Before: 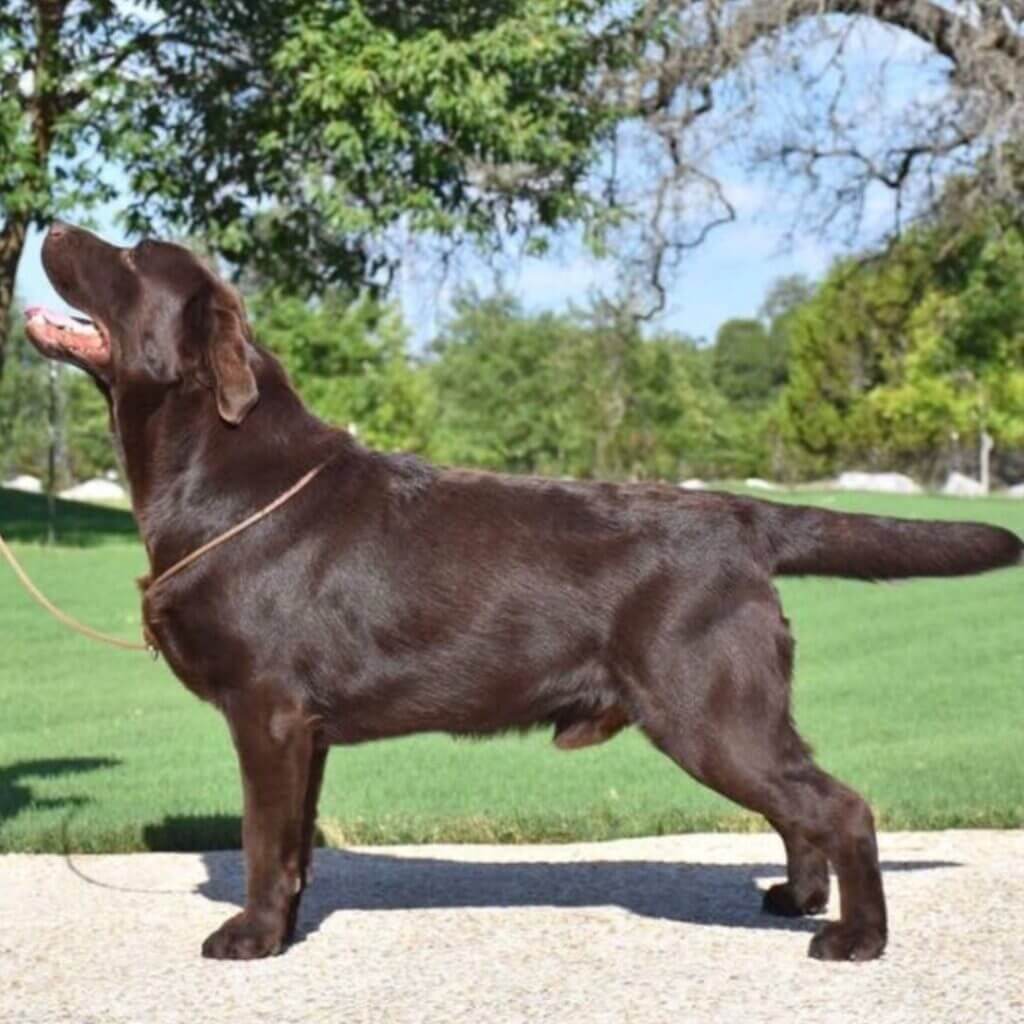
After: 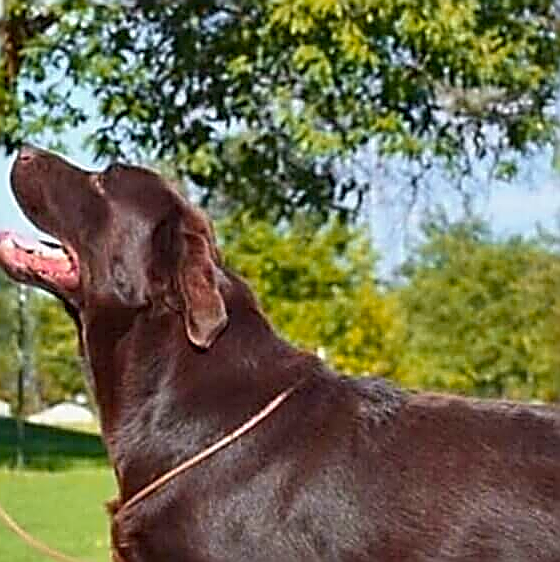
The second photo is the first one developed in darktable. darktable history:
sharpen: amount 2
crop and rotate: left 3.047%, top 7.509%, right 42.236%, bottom 37.598%
exposure: black level correction 0.002, exposure -0.1 EV, compensate highlight preservation false
color zones: curves: ch1 [(0.24, 0.629) (0.75, 0.5)]; ch2 [(0.255, 0.454) (0.745, 0.491)], mix 102.12%
